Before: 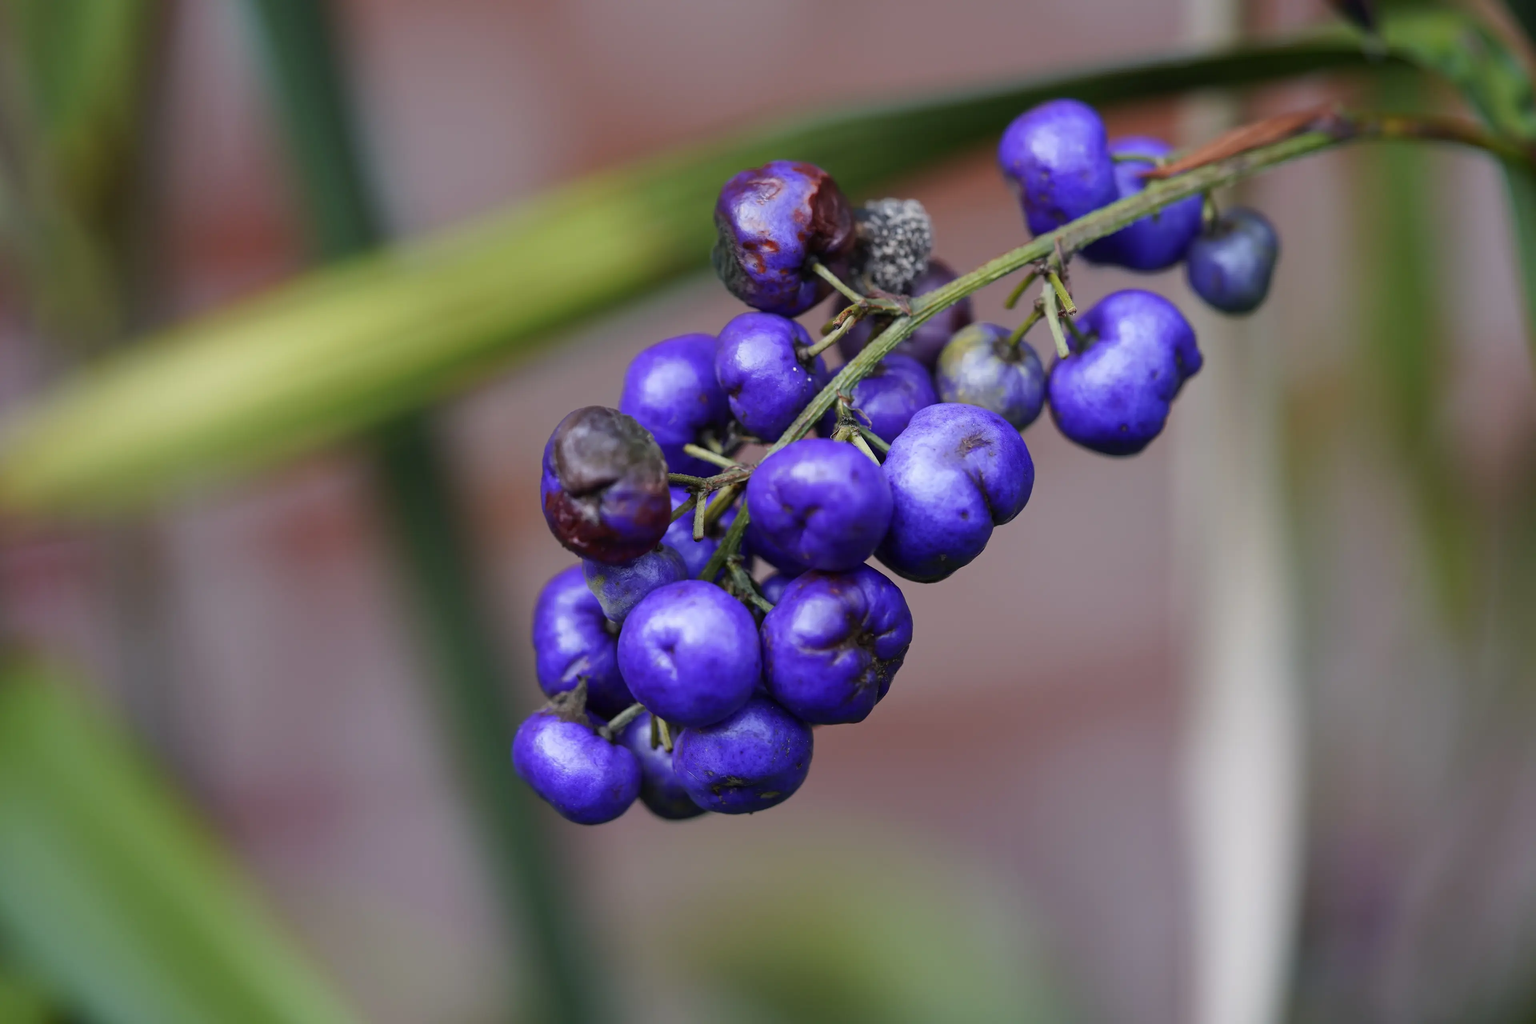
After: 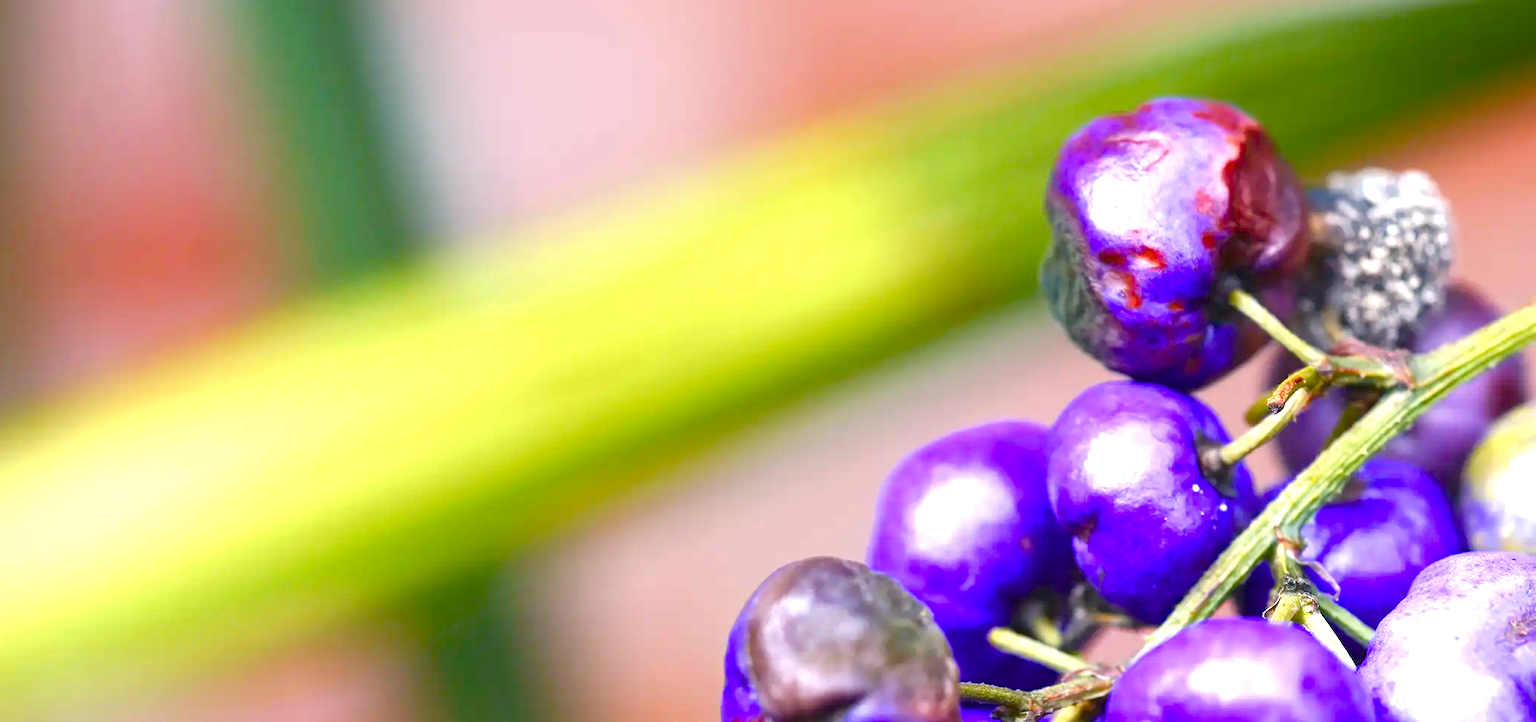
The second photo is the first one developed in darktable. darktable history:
crop: left 10.089%, top 10.574%, right 36.386%, bottom 51.648%
exposure: black level correction 0, exposure 1.632 EV, compensate highlight preservation false
color balance rgb: highlights gain › chroma 2.069%, highlights gain › hue 72.02°, perceptual saturation grading › global saturation 20%, perceptual saturation grading › highlights -25.563%, perceptual saturation grading › shadows 50.096%, perceptual brilliance grading › global brilliance 3.003%, perceptual brilliance grading › highlights -3.417%, perceptual brilliance grading › shadows 2.785%, global vibrance 41.825%
